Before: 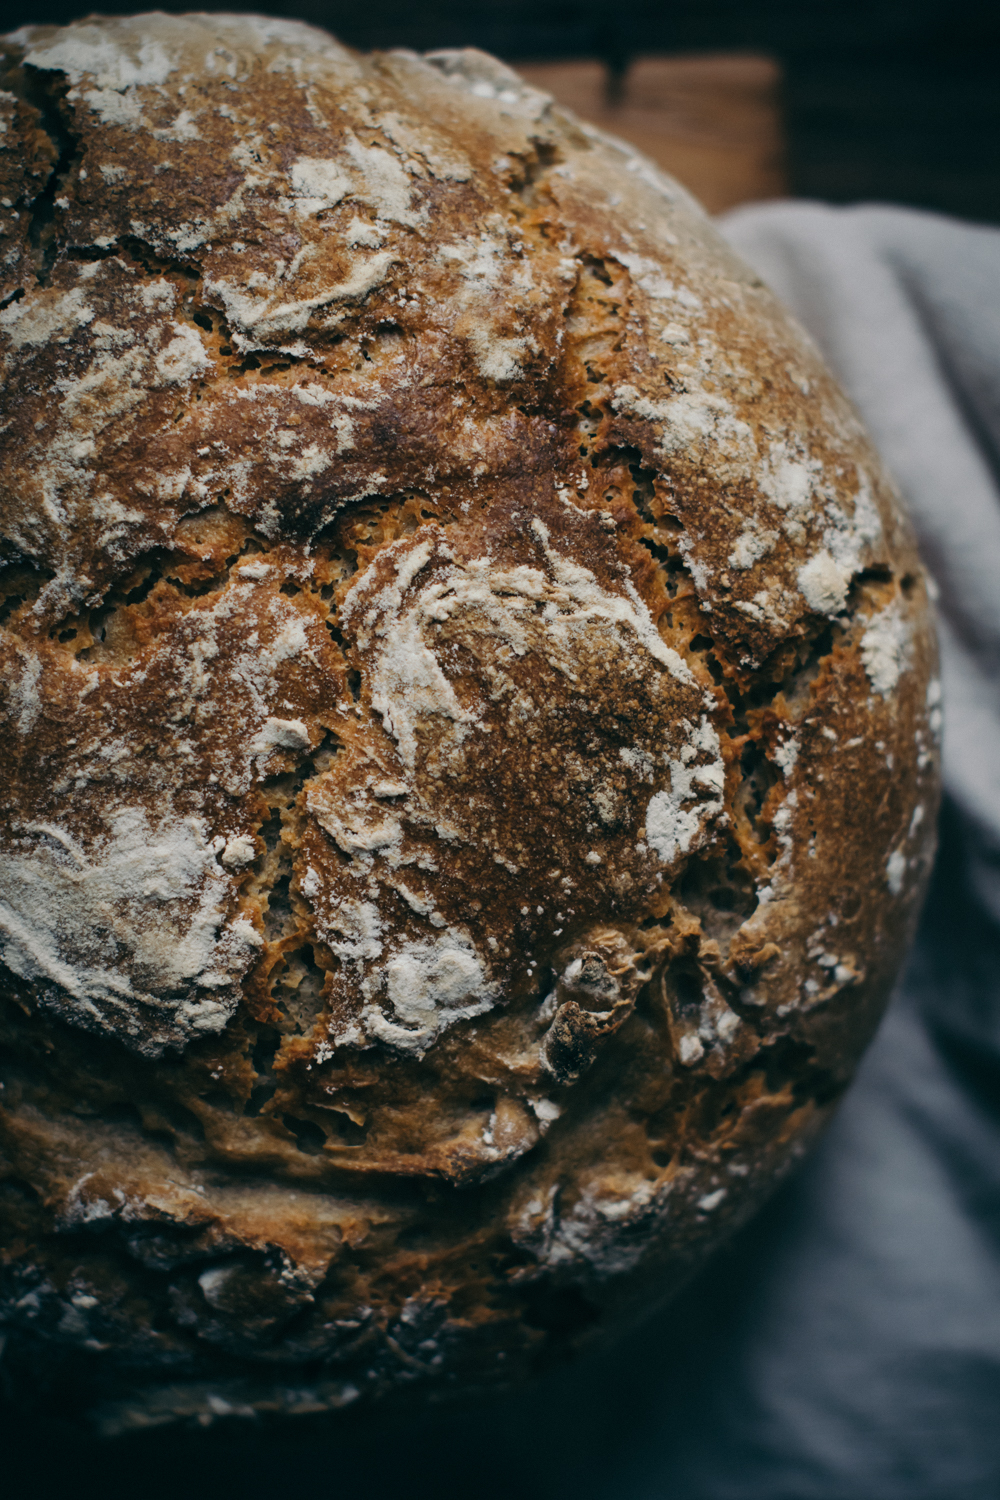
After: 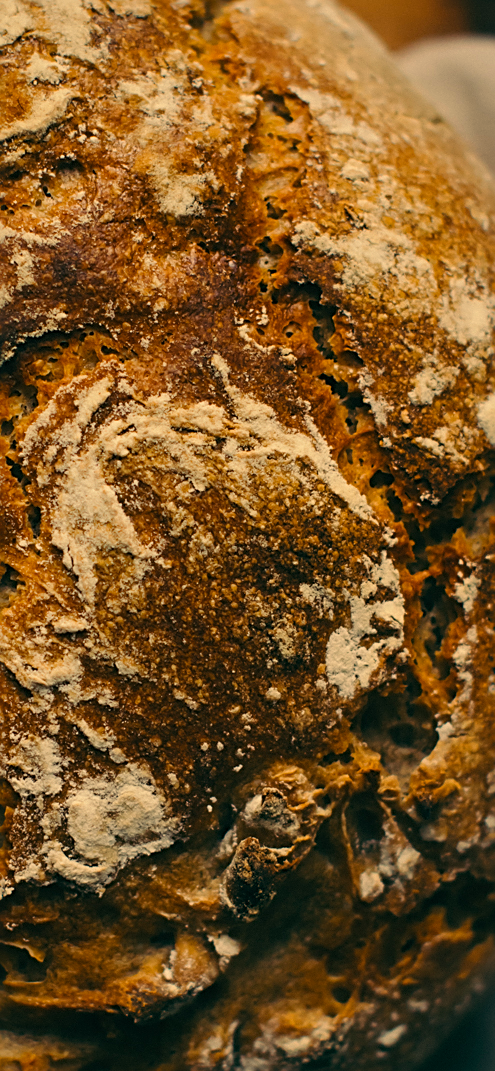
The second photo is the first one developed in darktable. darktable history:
sharpen: on, module defaults
white balance: red 1.138, green 0.996, blue 0.812
crop: left 32.075%, top 10.976%, right 18.355%, bottom 17.596%
color balance rgb: perceptual saturation grading › global saturation 25%, global vibrance 20%
